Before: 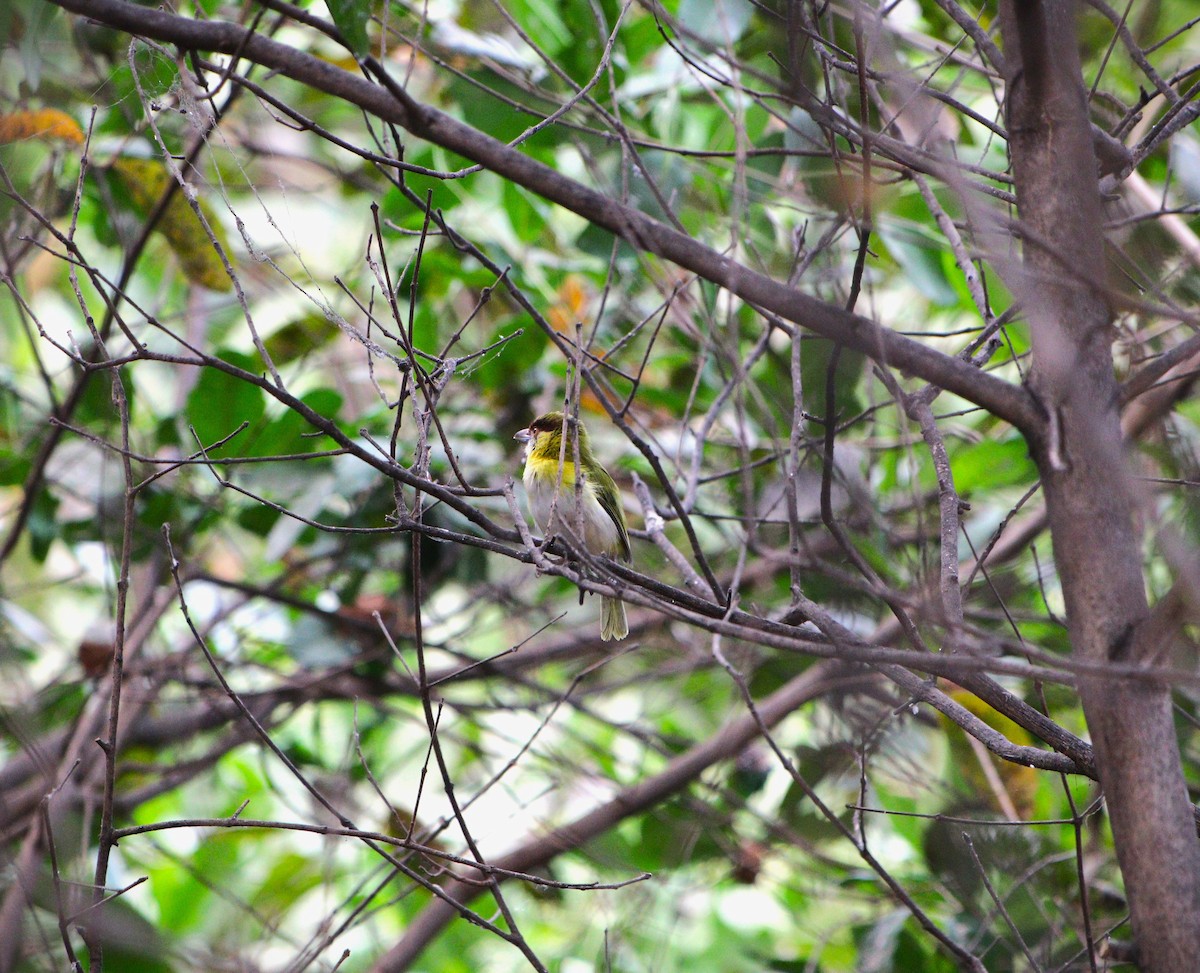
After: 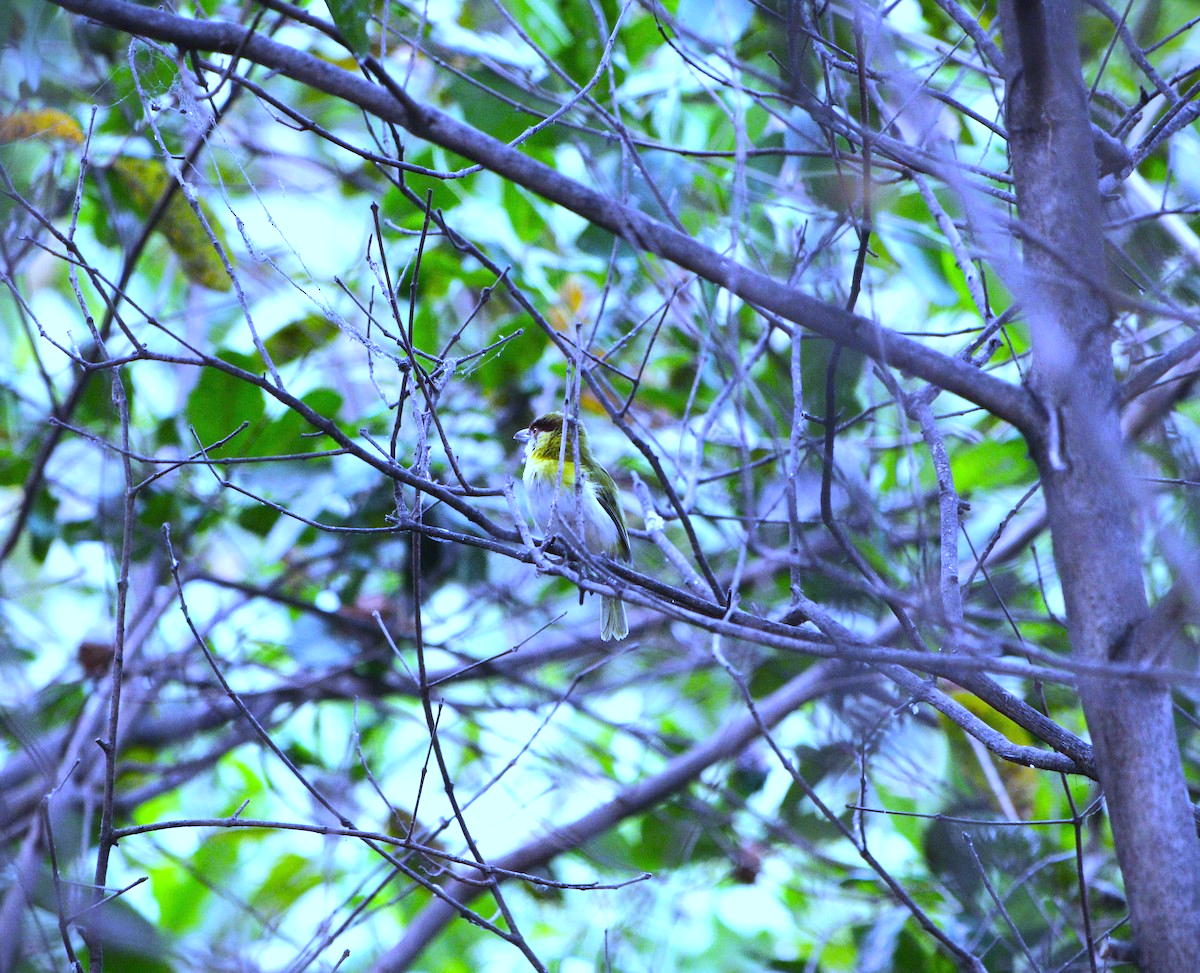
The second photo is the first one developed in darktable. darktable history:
exposure: exposure 0.496 EV, compensate highlight preservation false
white balance: red 0.766, blue 1.537
